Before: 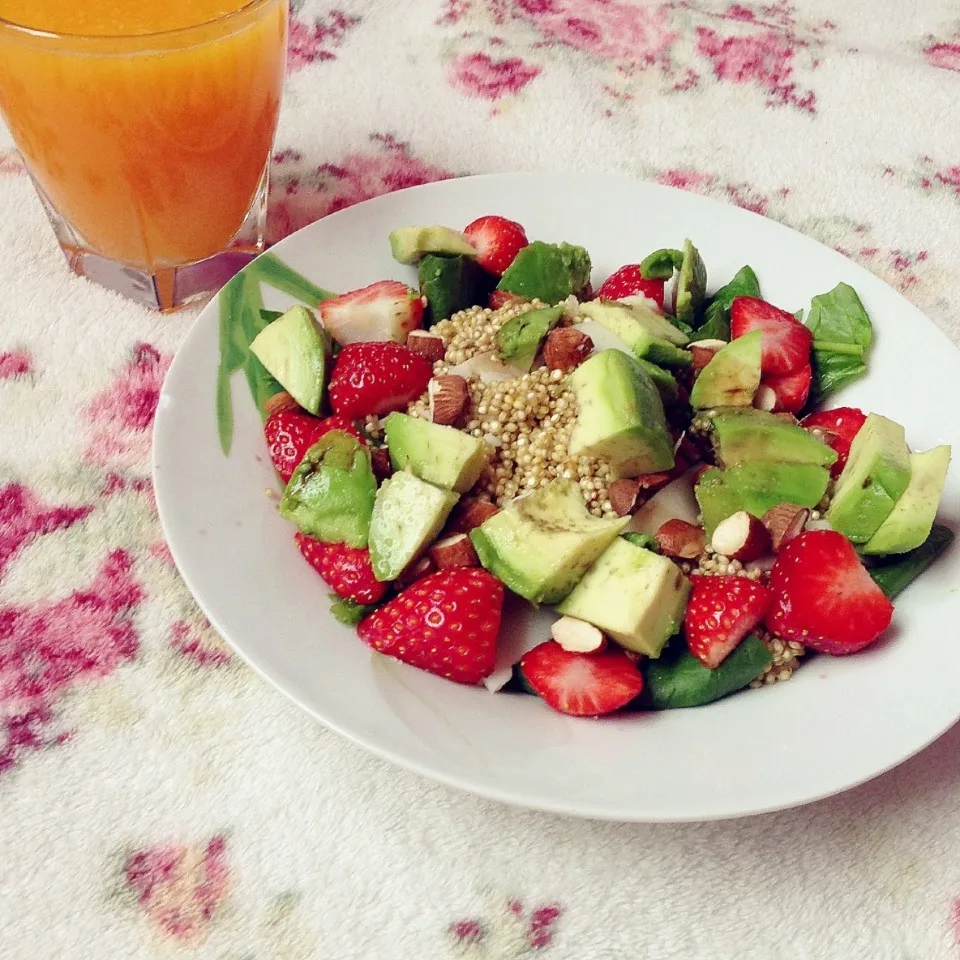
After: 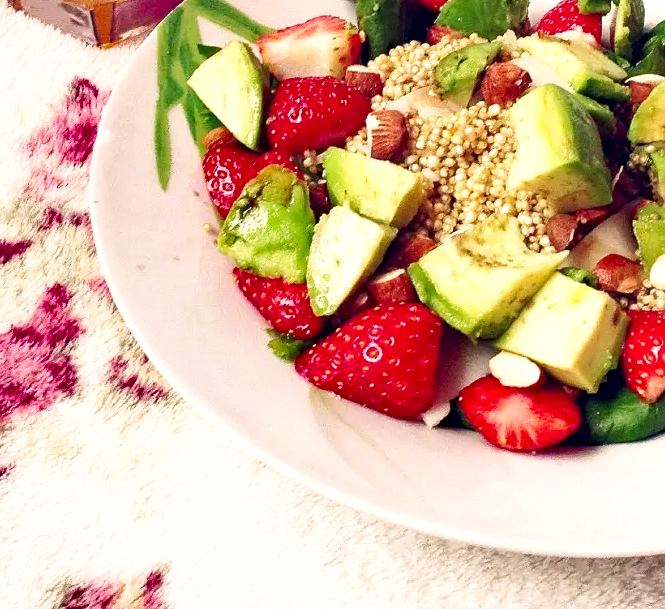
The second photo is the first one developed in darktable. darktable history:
crop: left 6.517%, top 27.699%, right 24.193%, bottom 8.763%
shadows and highlights: soften with gaussian
local contrast: highlights 103%, shadows 99%, detail 119%, midtone range 0.2
haze removal: strength 0.301, distance 0.247, compatibility mode true
base curve: curves: ch0 [(0, 0) (0.666, 0.806) (1, 1)], preserve colors none
color correction: highlights a* 6.88, highlights b* 4.23
exposure: black level correction 0, exposure 0.498 EV, compensate exposure bias true, compensate highlight preservation false
